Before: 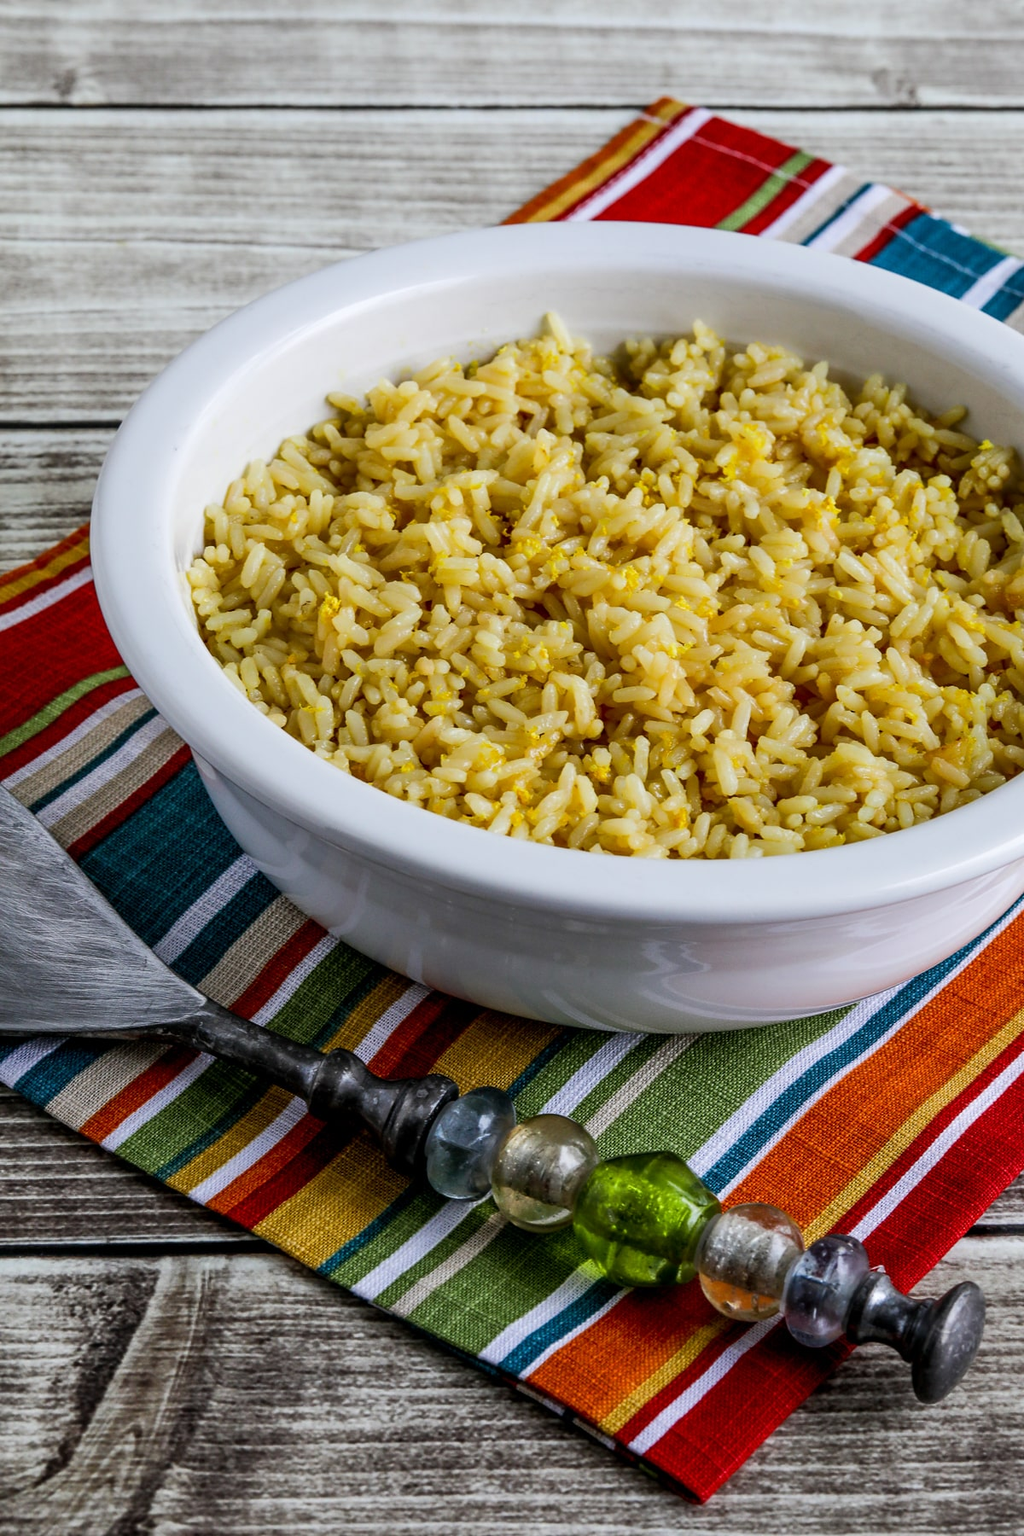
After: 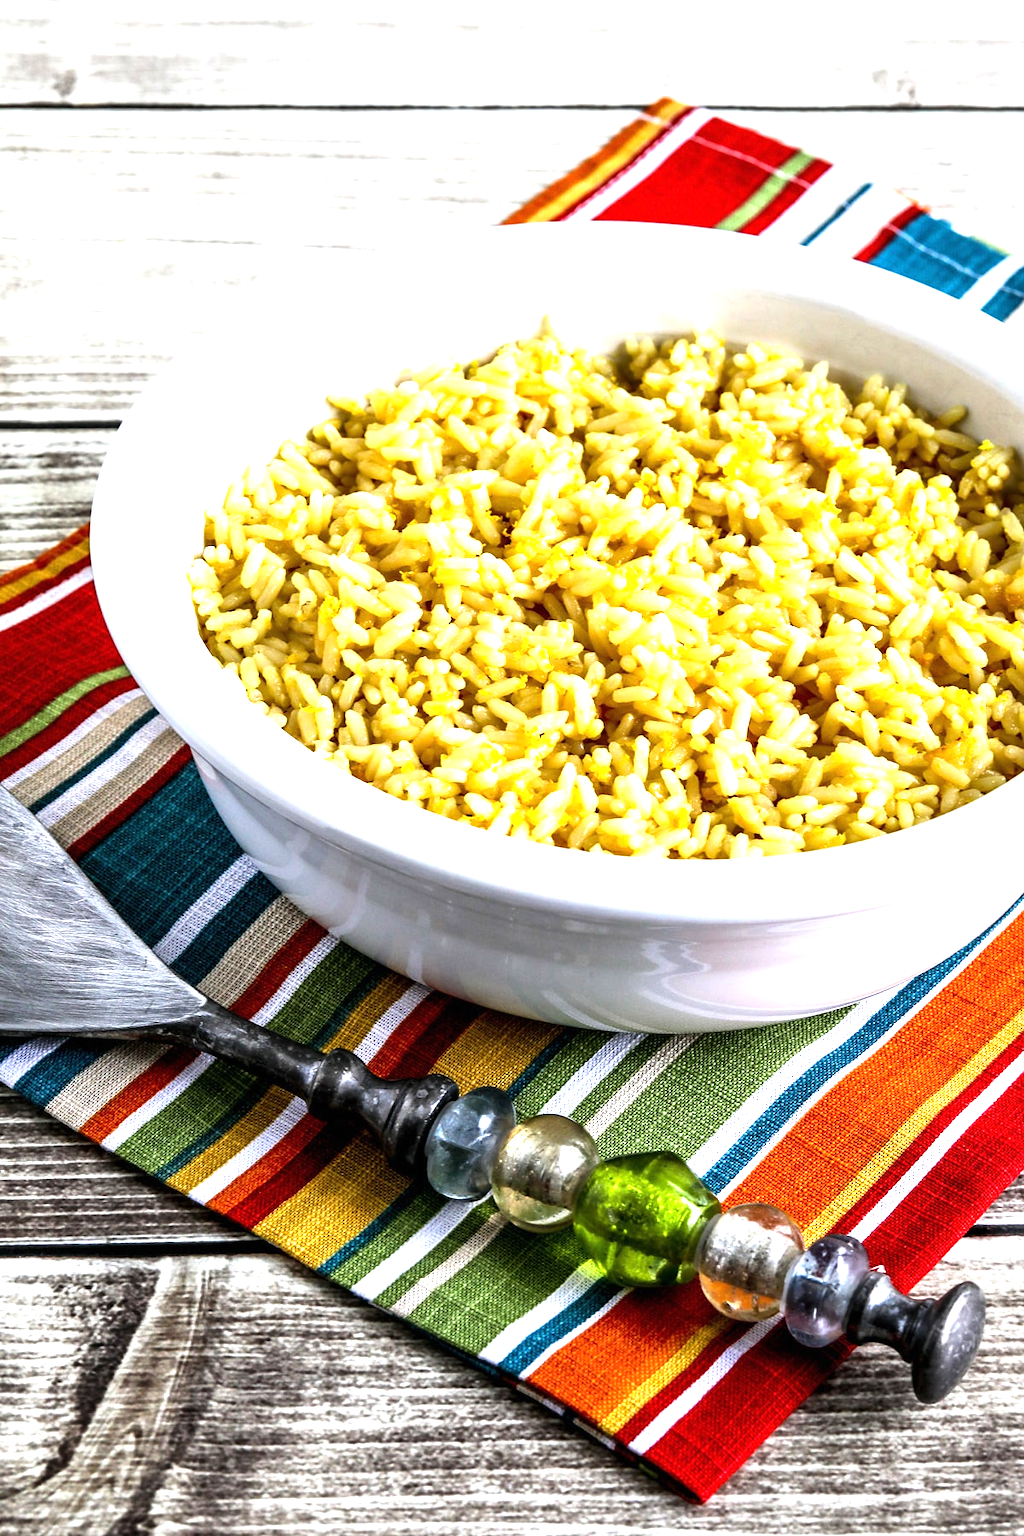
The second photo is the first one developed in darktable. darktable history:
tone equalizer: -8 EV -0.417 EV, -7 EV -0.389 EV, -6 EV -0.333 EV, -5 EV -0.222 EV, -3 EV 0.222 EV, -2 EV 0.333 EV, -1 EV 0.389 EV, +0 EV 0.417 EV, edges refinement/feathering 500, mask exposure compensation -1.57 EV, preserve details no
exposure: black level correction 0, exposure 0.5 EV, compensate exposure bias true, compensate highlight preservation false
